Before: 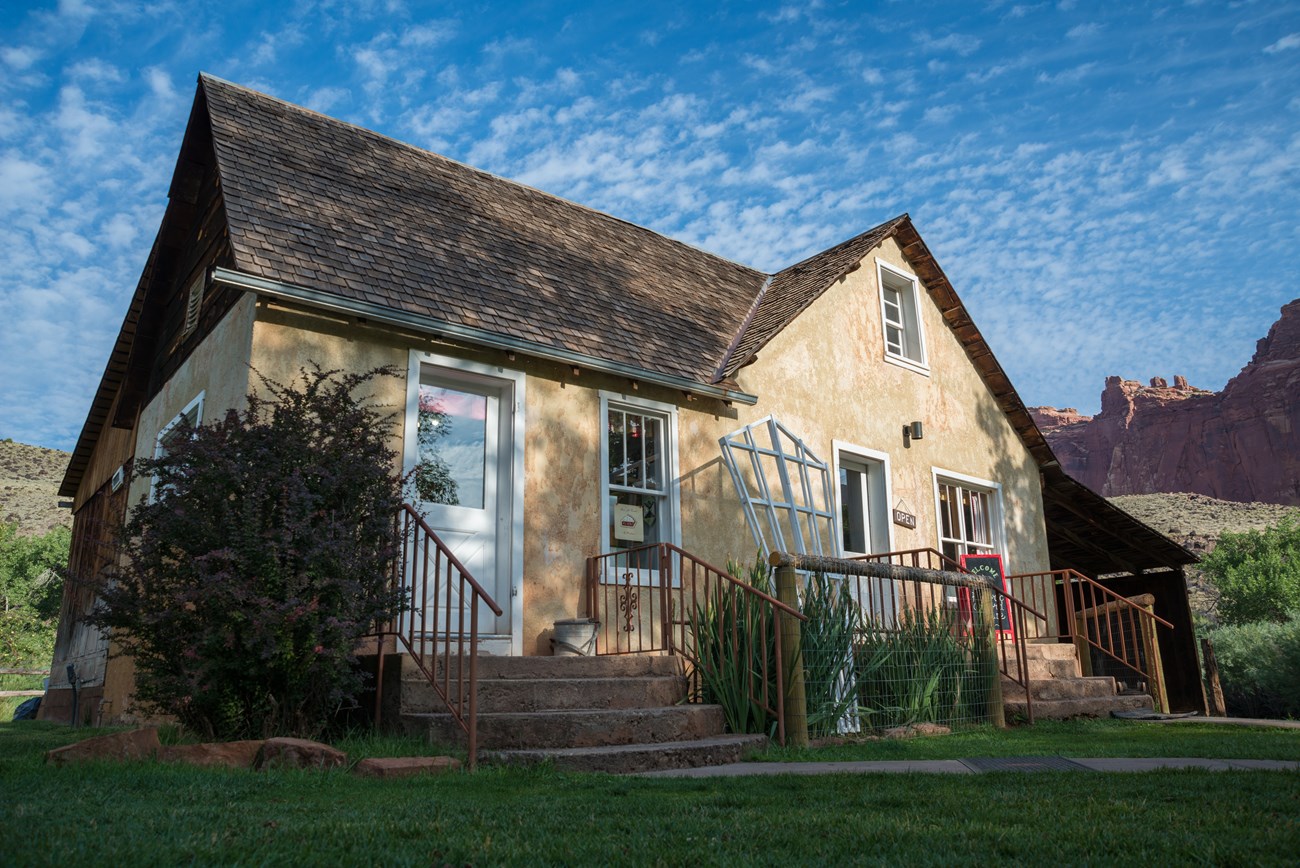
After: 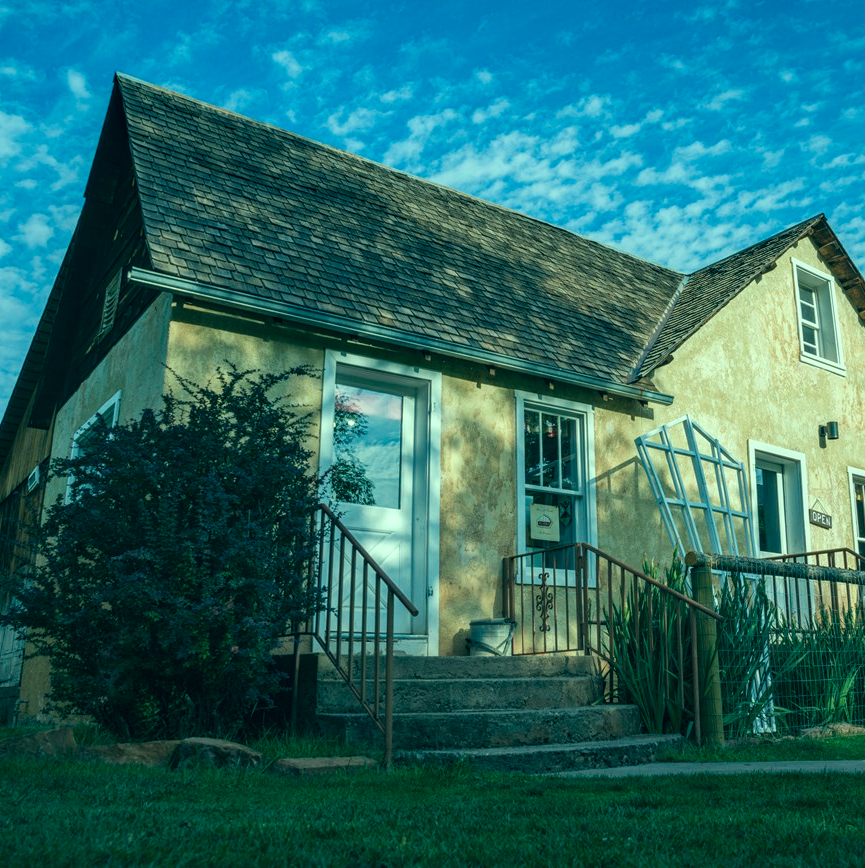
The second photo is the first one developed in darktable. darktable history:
crop and rotate: left 6.537%, right 26.913%
color correction: highlights a* -20.04, highlights b* 9.8, shadows a* -20.89, shadows b* -10.61
local contrast: on, module defaults
